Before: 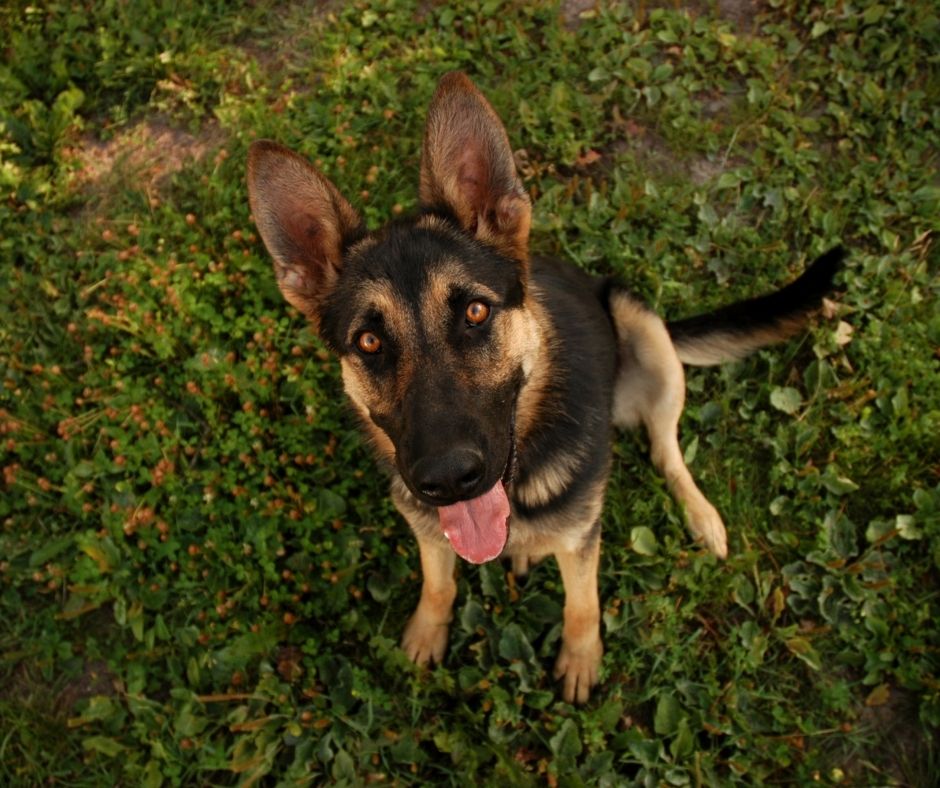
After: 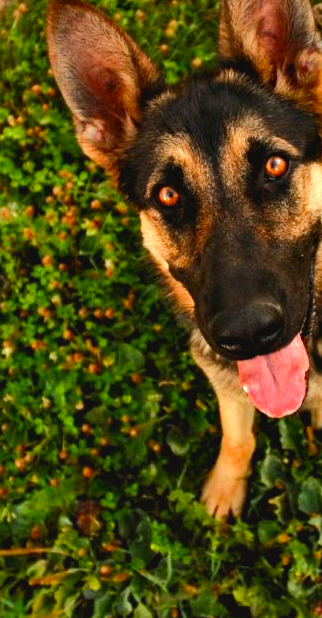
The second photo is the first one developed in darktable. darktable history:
shadows and highlights: soften with gaussian
color correction: highlights b* 0.038, saturation 1.34
color balance rgb: power › chroma 0.224%, power › hue 63.1°, global offset › luminance 0.479%, global offset › hue 170.02°, perceptual saturation grading › global saturation 0.194%, perceptual saturation grading › highlights -14.557%, perceptual saturation grading › shadows 24.018%, perceptual brilliance grading › highlights 6.144%, perceptual brilliance grading › mid-tones 16.952%, perceptual brilliance grading › shadows -5.154%
contrast equalizer: octaves 7, y [[0.6 ×6], [0.55 ×6], [0 ×6], [0 ×6], [0 ×6]], mix 0.57
crop and rotate: left 21.424%, top 18.529%, right 44.259%, bottom 2.968%
